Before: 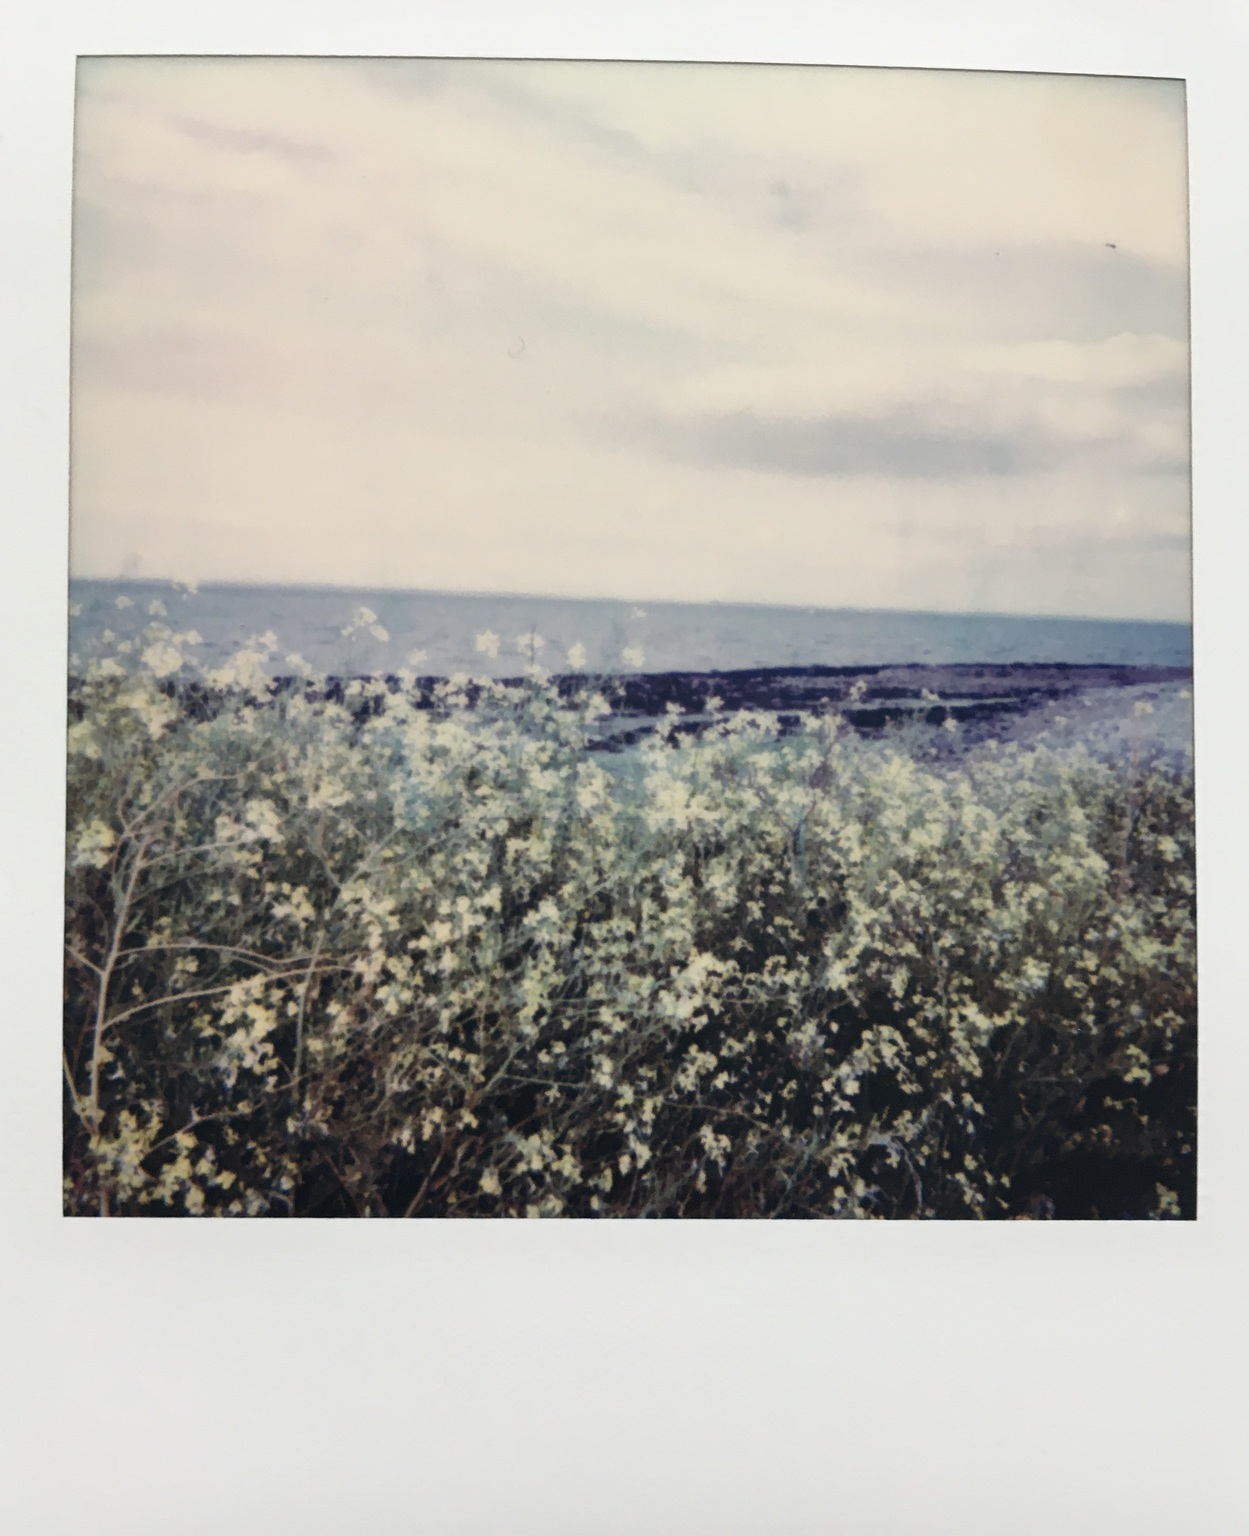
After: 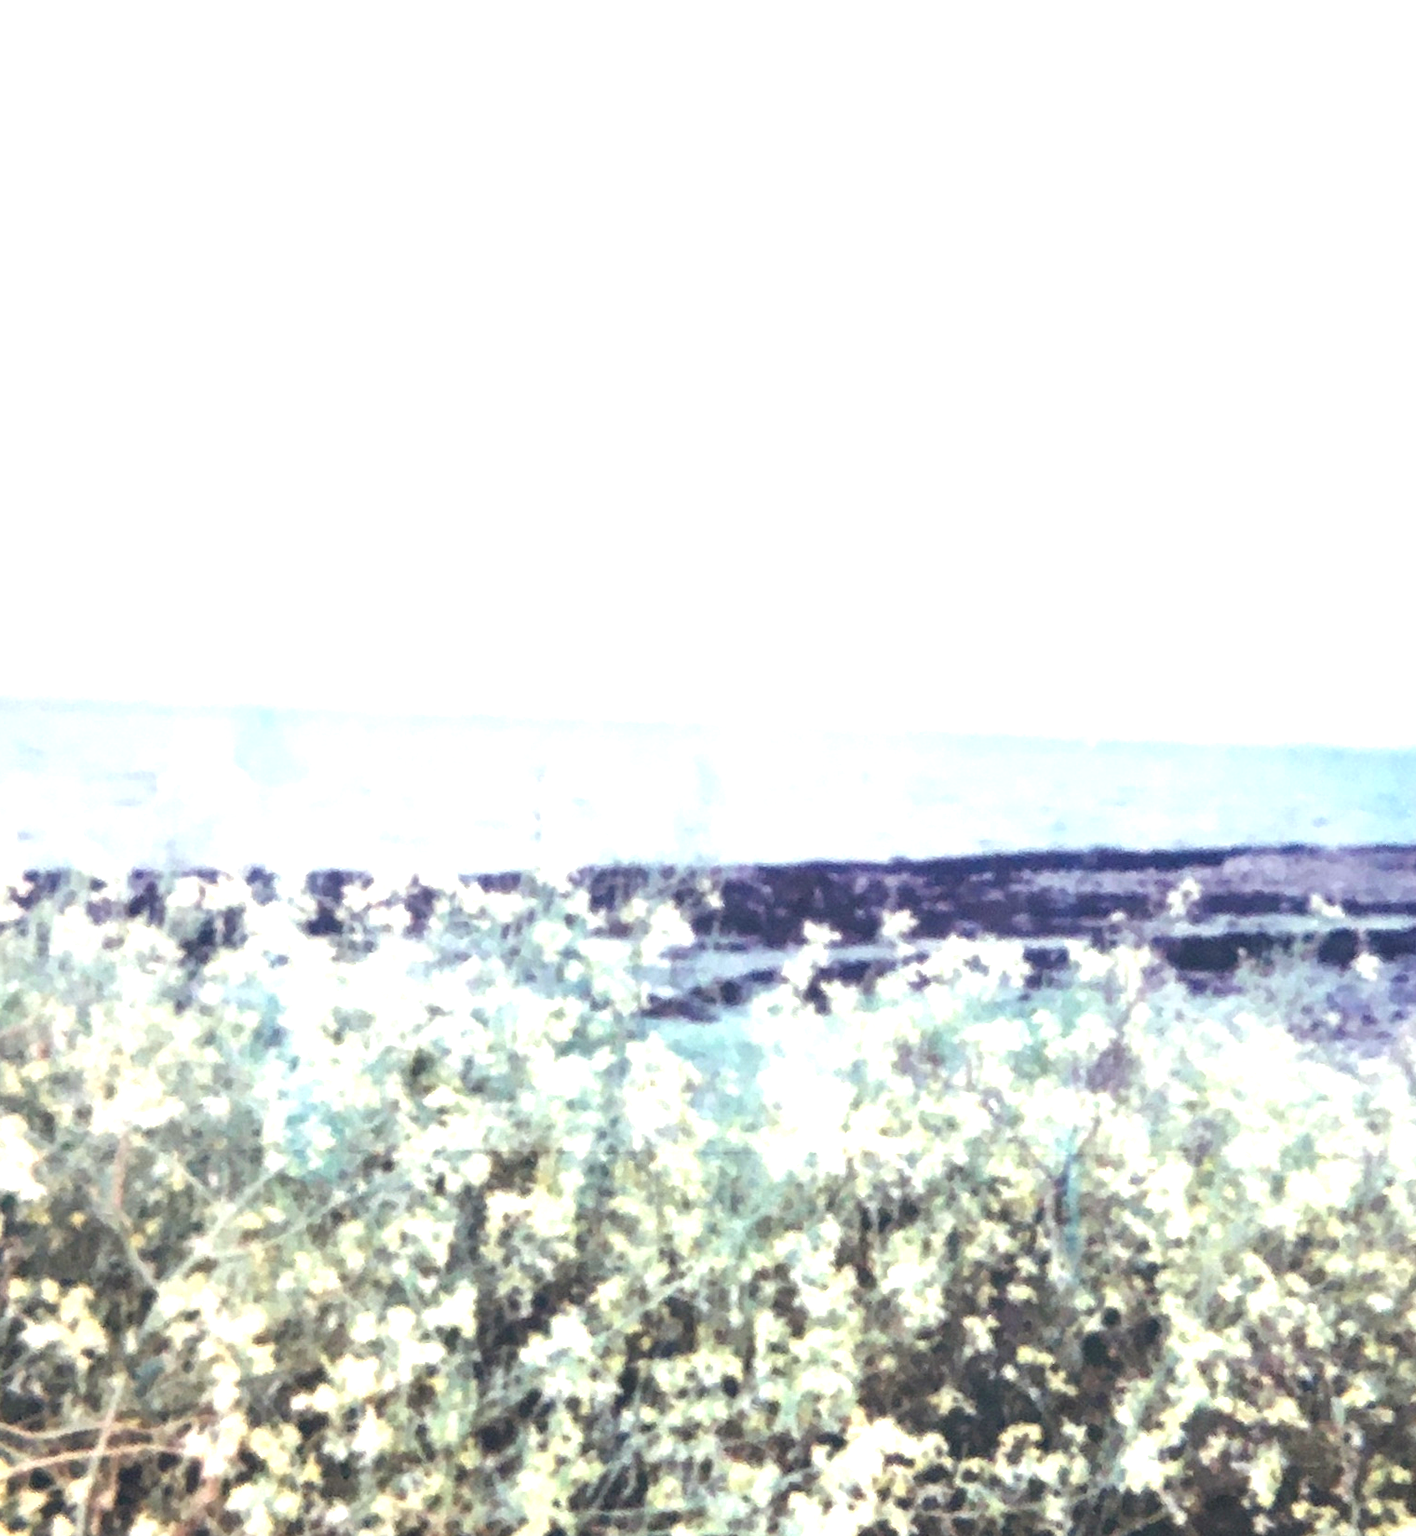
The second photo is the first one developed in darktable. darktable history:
crop: left 20.932%, top 15.471%, right 21.848%, bottom 34.081%
exposure: black level correction 0, exposure 1.675 EV, compensate exposure bias true, compensate highlight preservation false
color correction: highlights a* -2.73, highlights b* -2.09, shadows a* 2.41, shadows b* 2.73
